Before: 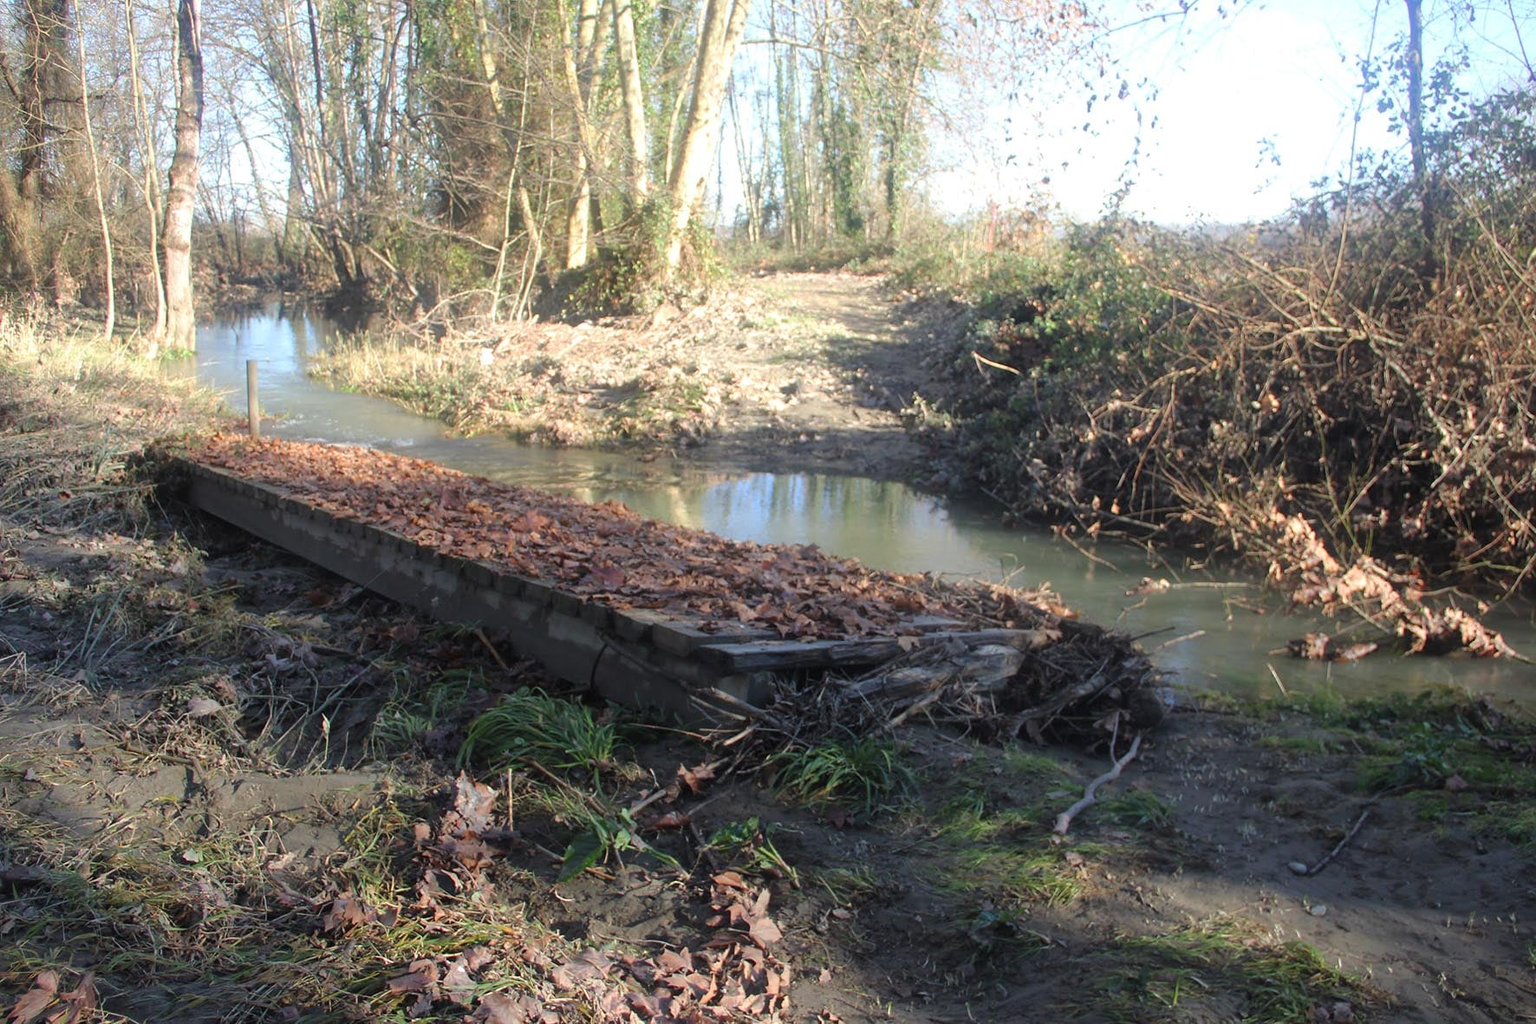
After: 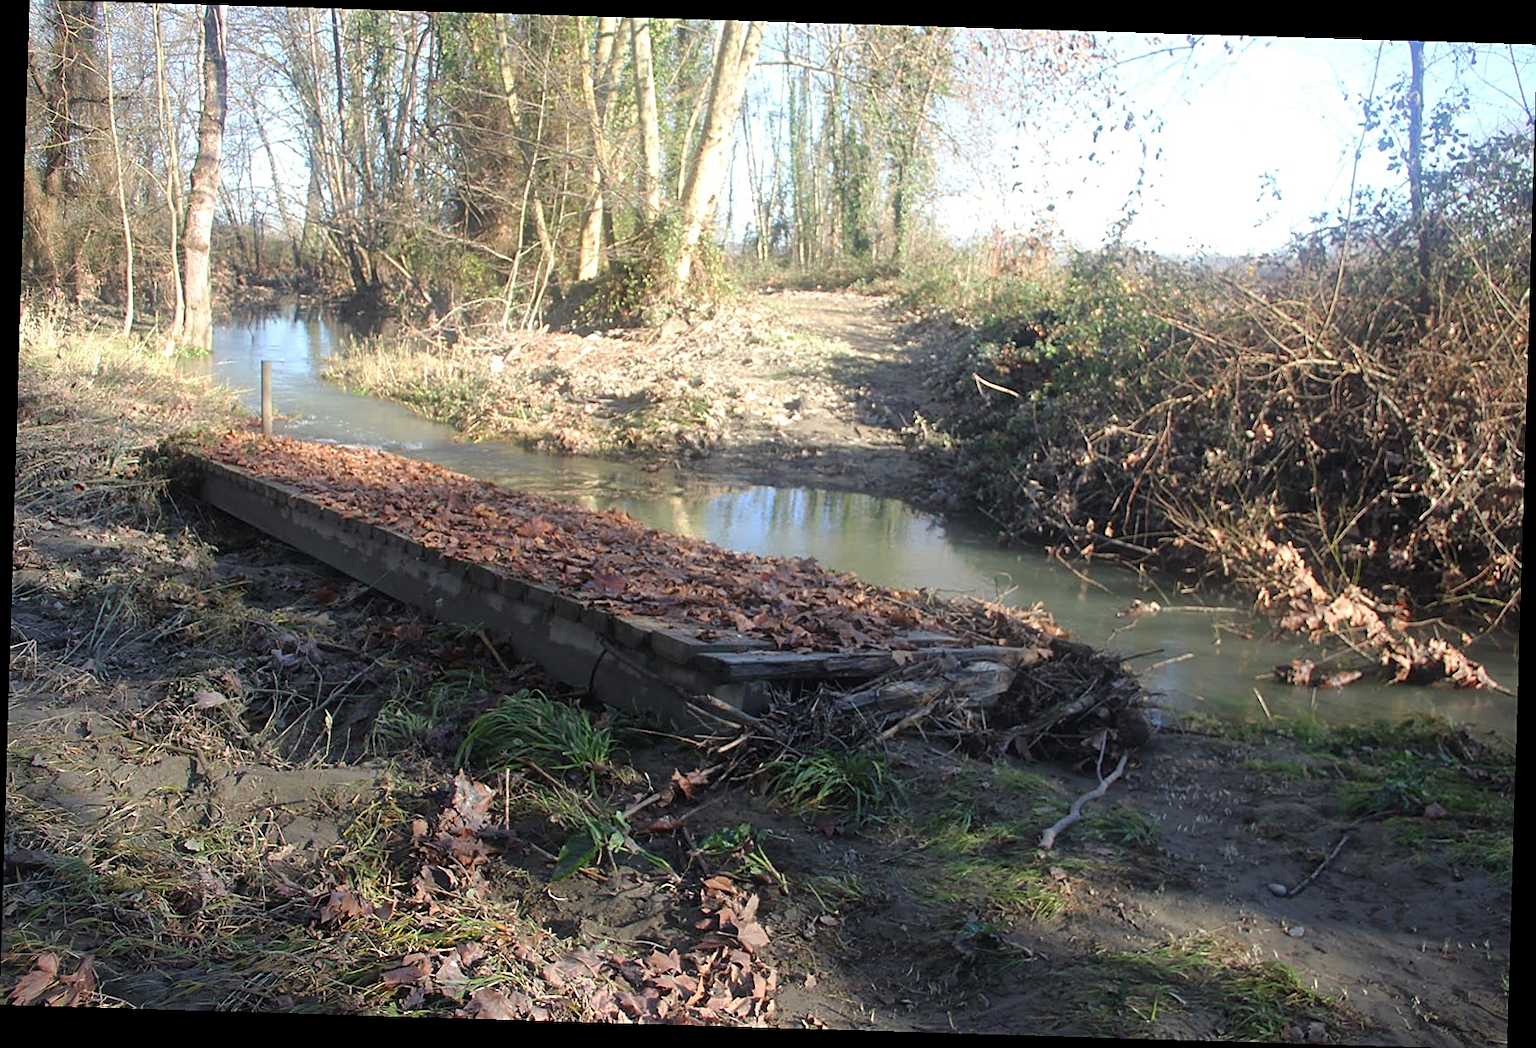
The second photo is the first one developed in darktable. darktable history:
sharpen: on, module defaults
rotate and perspective: rotation 1.72°, automatic cropping off
